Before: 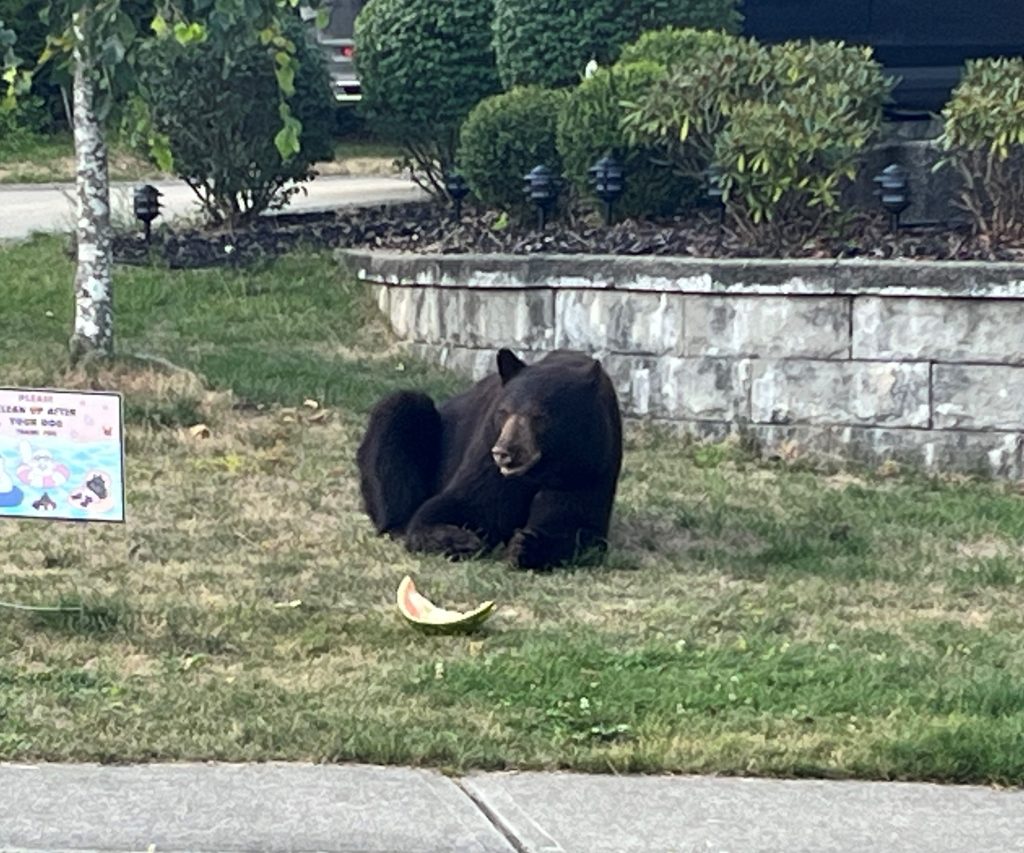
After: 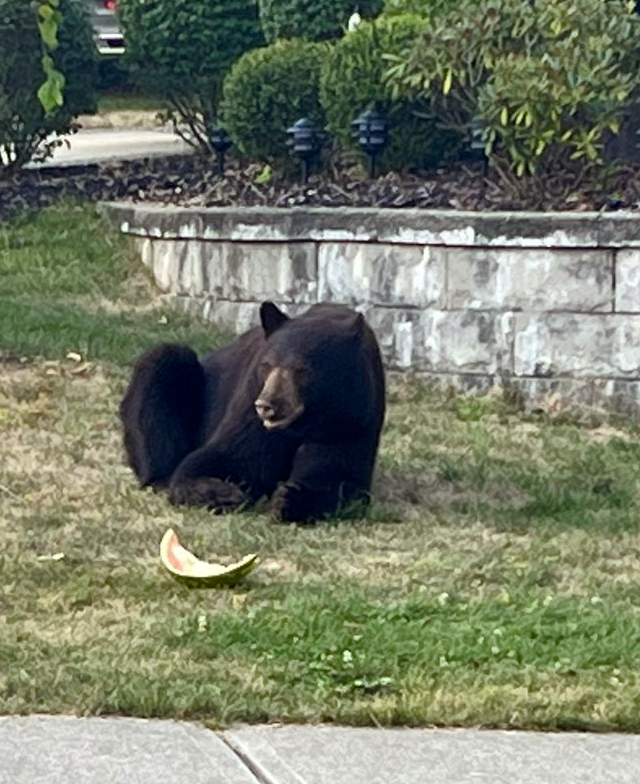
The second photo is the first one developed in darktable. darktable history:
color balance rgb: power › chroma 0.654%, power › hue 60°, perceptual saturation grading › global saturation 20%, perceptual saturation grading › highlights -25.438%, perceptual saturation grading › shadows 25.072%
crop and rotate: left 23.227%, top 5.62%, right 14.195%, bottom 2.353%
